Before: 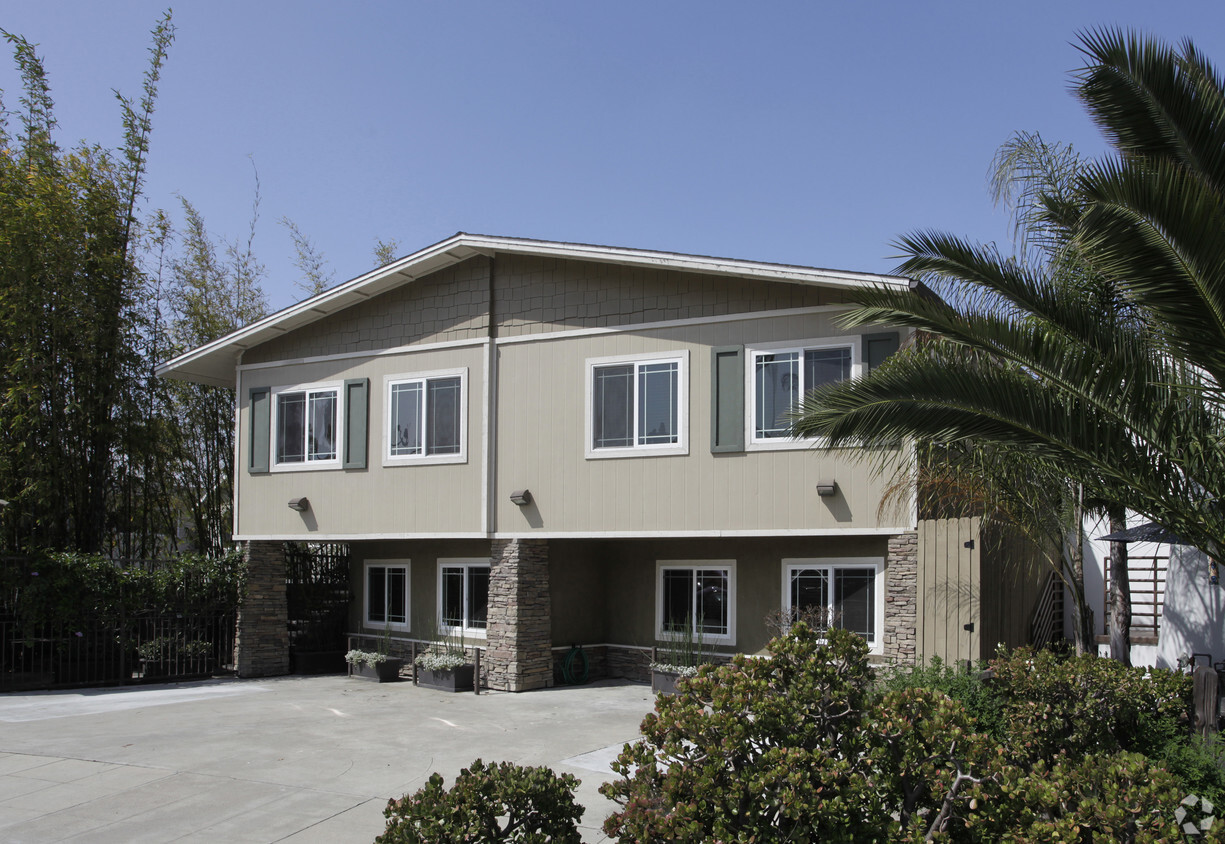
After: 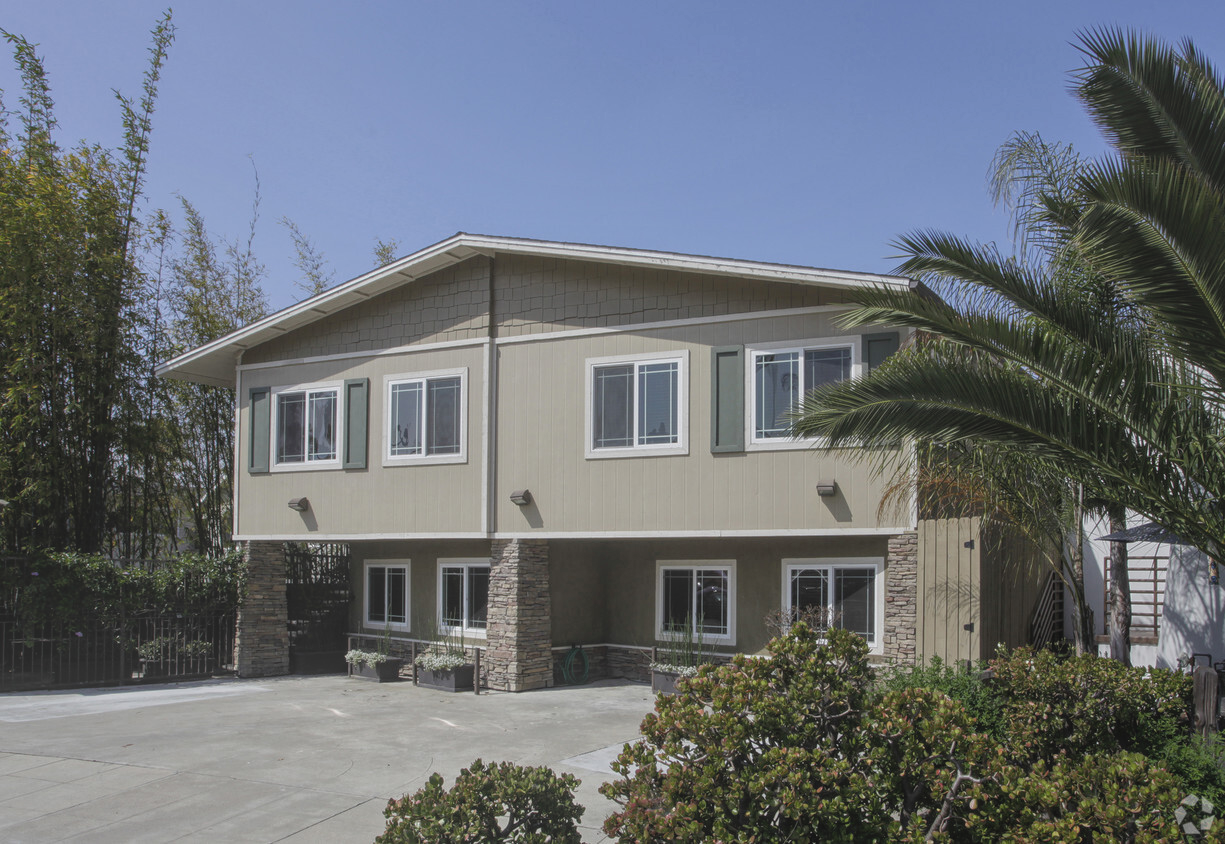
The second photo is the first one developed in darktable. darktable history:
local contrast: highlights 71%, shadows 19%, midtone range 0.19
